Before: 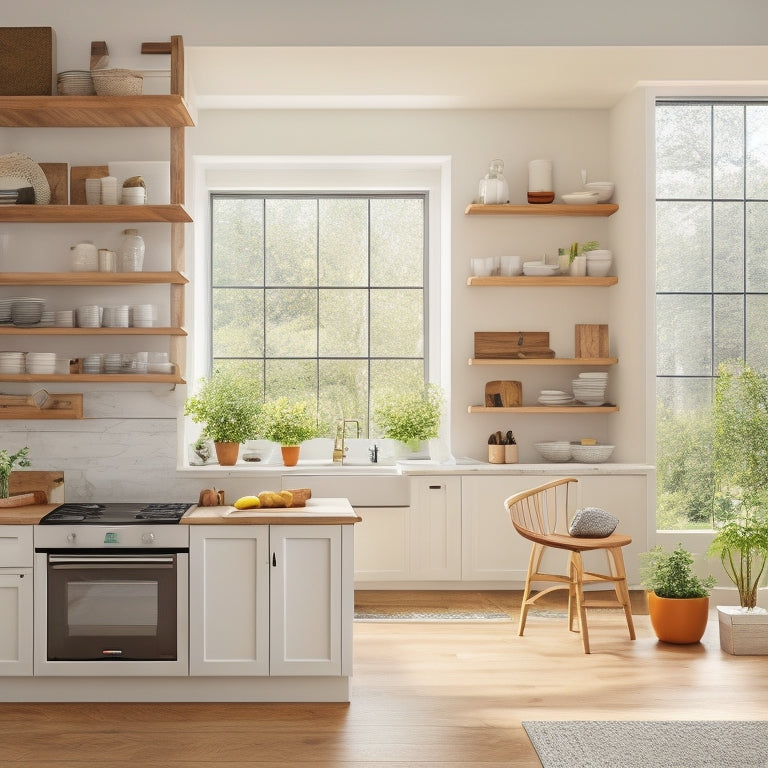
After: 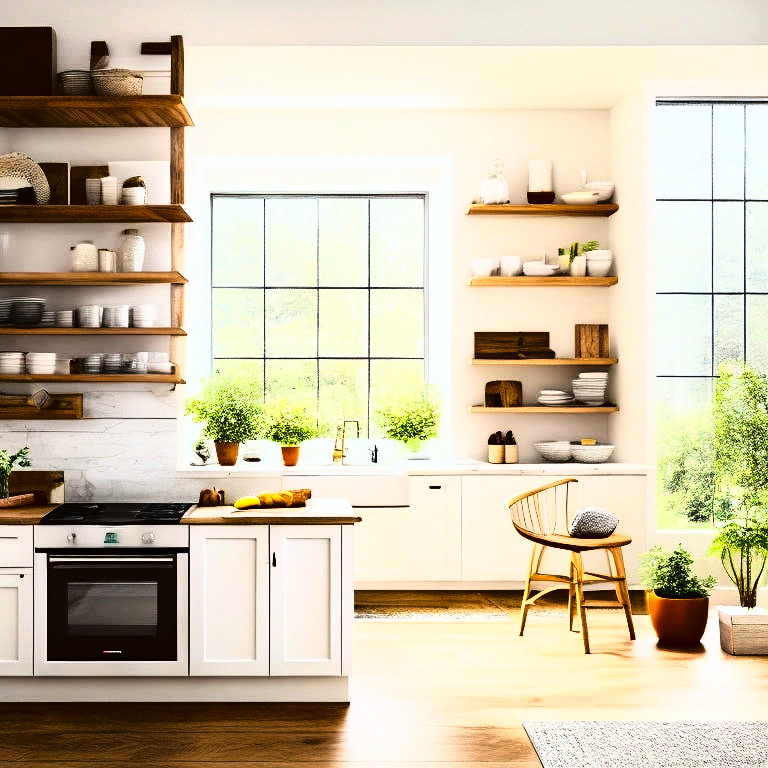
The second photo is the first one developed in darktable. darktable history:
contrast brightness saturation: contrast 0.219, brightness -0.19, saturation 0.23
tone curve: curves: ch0 [(0, 0) (0.003, 0.005) (0.011, 0.008) (0.025, 0.013) (0.044, 0.017) (0.069, 0.022) (0.1, 0.029) (0.136, 0.038) (0.177, 0.053) (0.224, 0.081) (0.277, 0.128) (0.335, 0.214) (0.399, 0.343) (0.468, 0.478) (0.543, 0.641) (0.623, 0.798) (0.709, 0.911) (0.801, 0.971) (0.898, 0.99) (1, 1)], color space Lab, linked channels, preserve colors none
color balance rgb: perceptual saturation grading › global saturation 20%, perceptual saturation grading › highlights -14.415%, perceptual saturation grading › shadows 49.43%, perceptual brilliance grading › highlights 2.818%, global vibrance 9.863%
color calibration: x 0.357, y 0.367, temperature 4715.76 K, saturation algorithm version 1 (2020)
